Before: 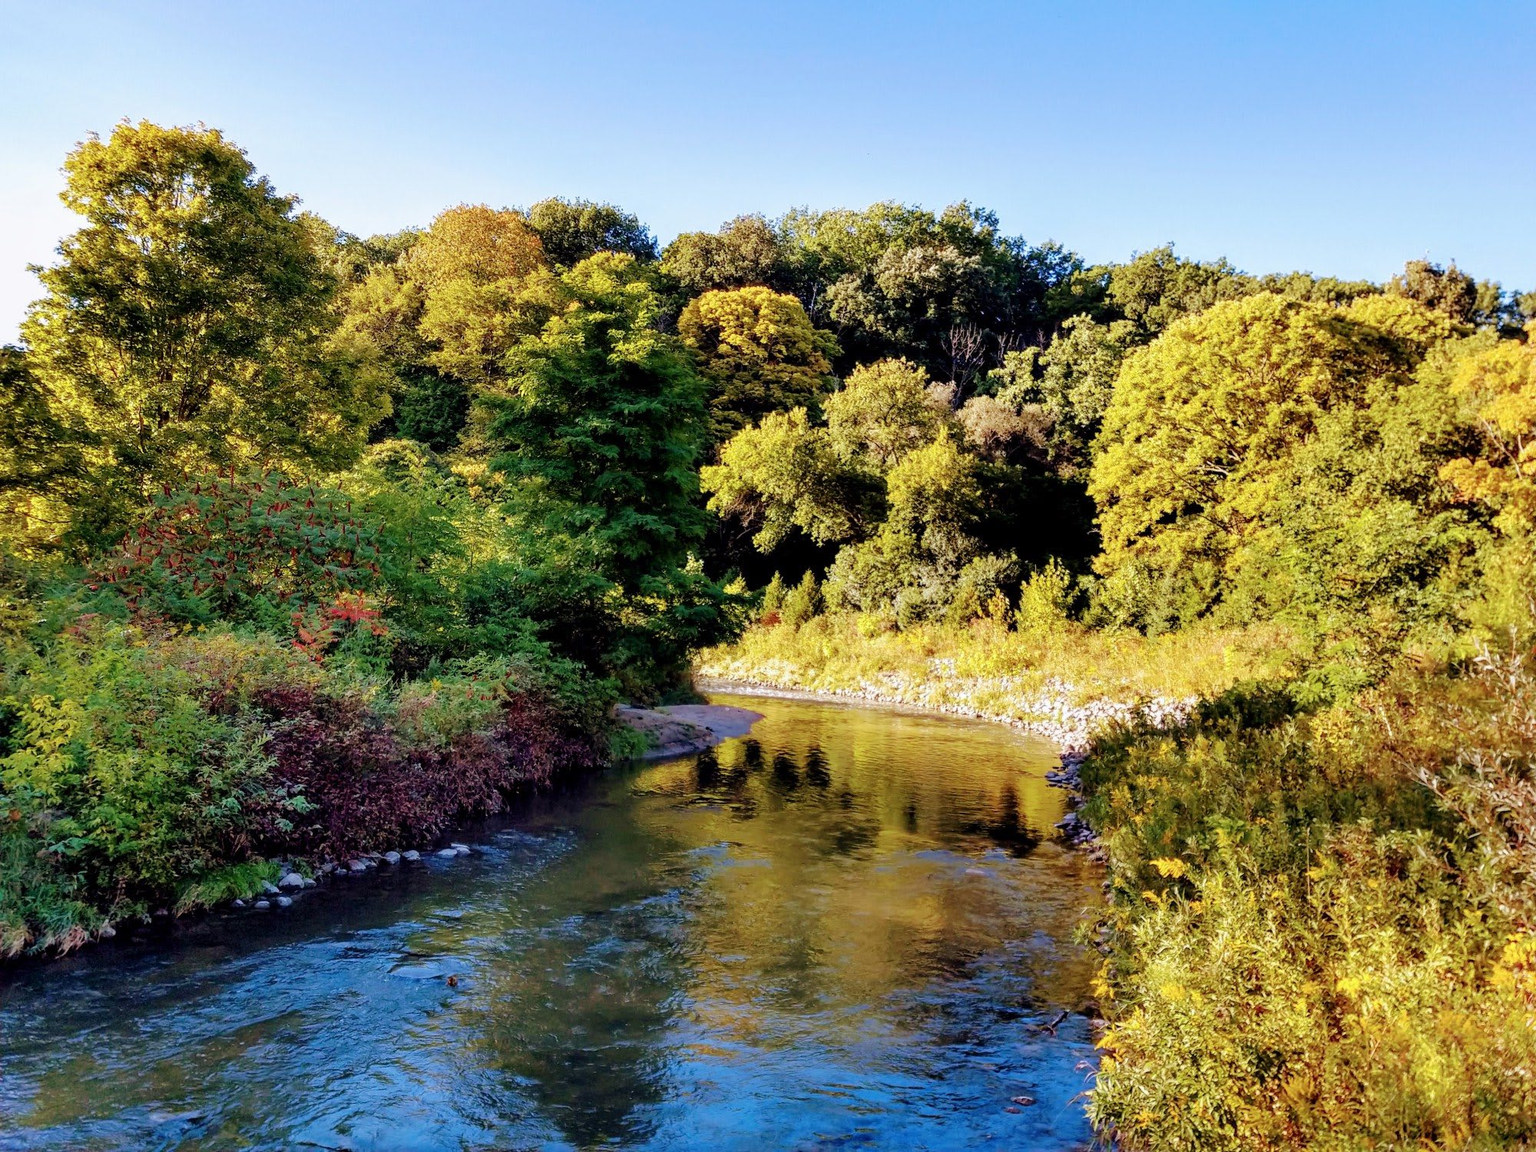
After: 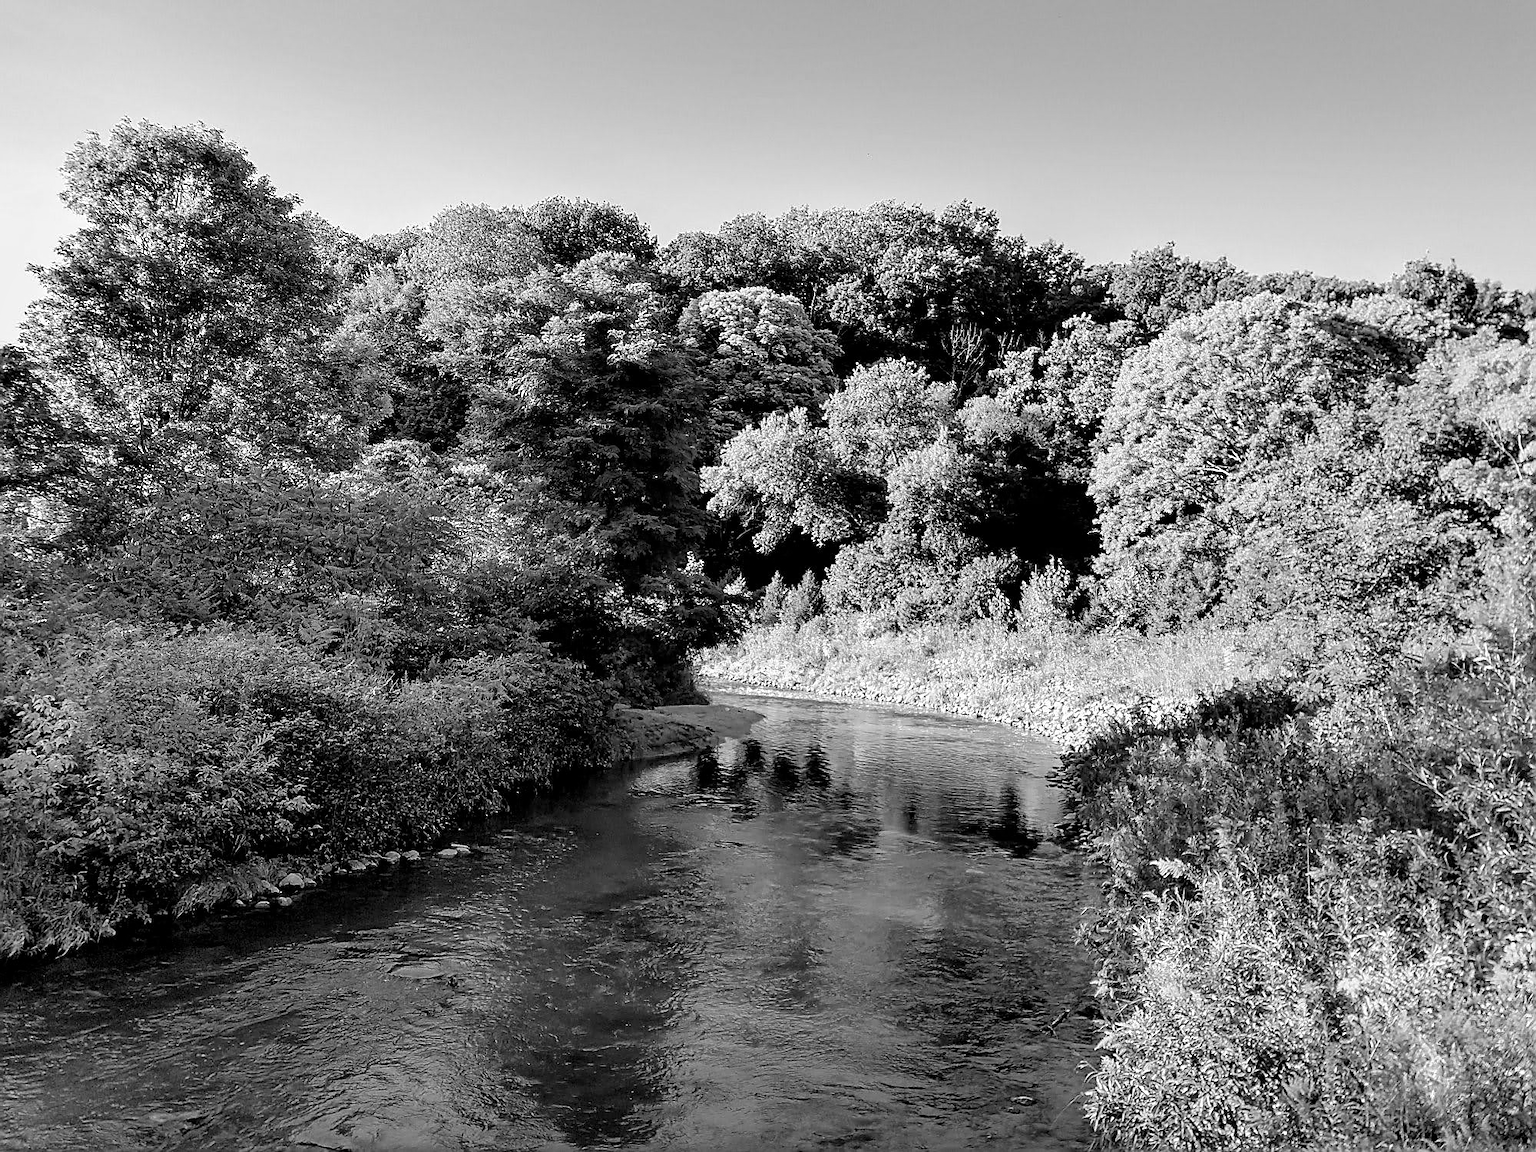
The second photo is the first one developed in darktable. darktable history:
sharpen: radius 1.4, amount 1.25, threshold 0.7
contrast brightness saturation: brightness -0.02, saturation 0.35
monochrome: a 32, b 64, size 2.3
color balance rgb: perceptual saturation grading › global saturation 20%, perceptual saturation grading › highlights -25%, perceptual saturation grading › shadows 50%
